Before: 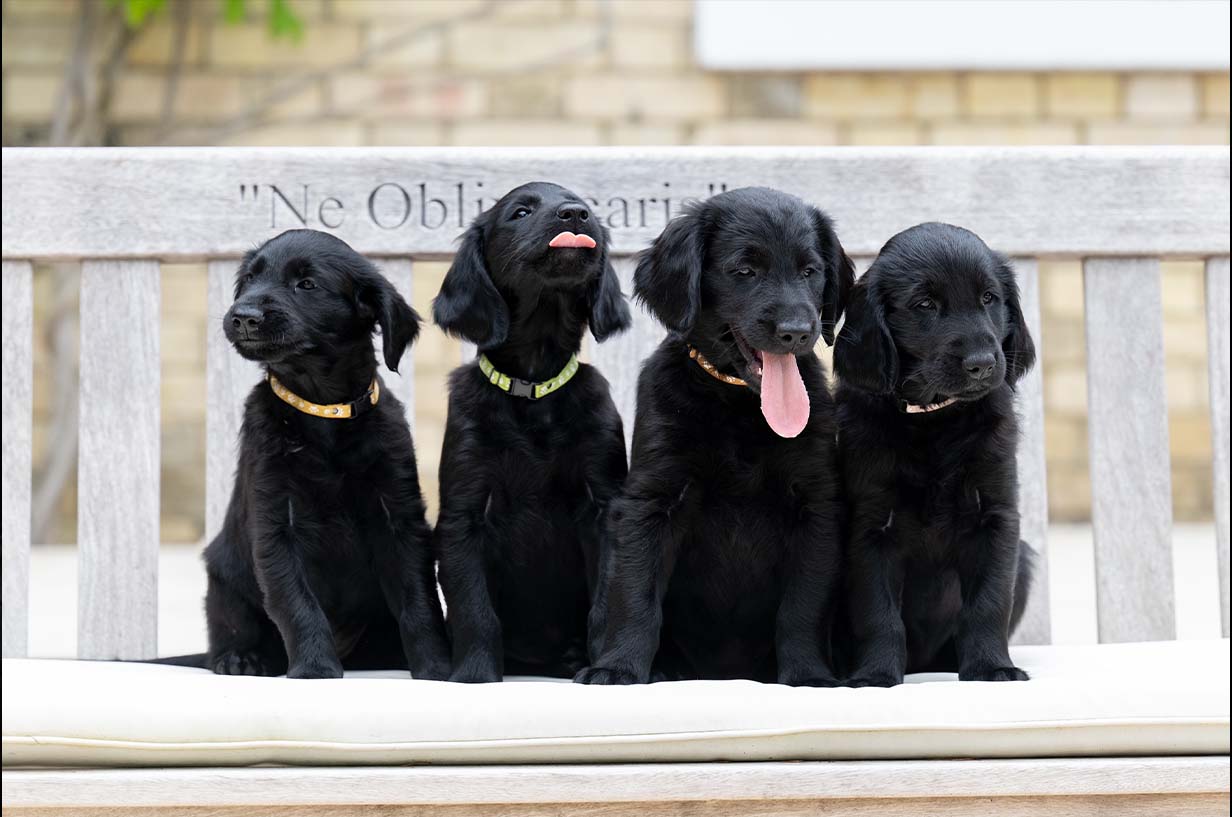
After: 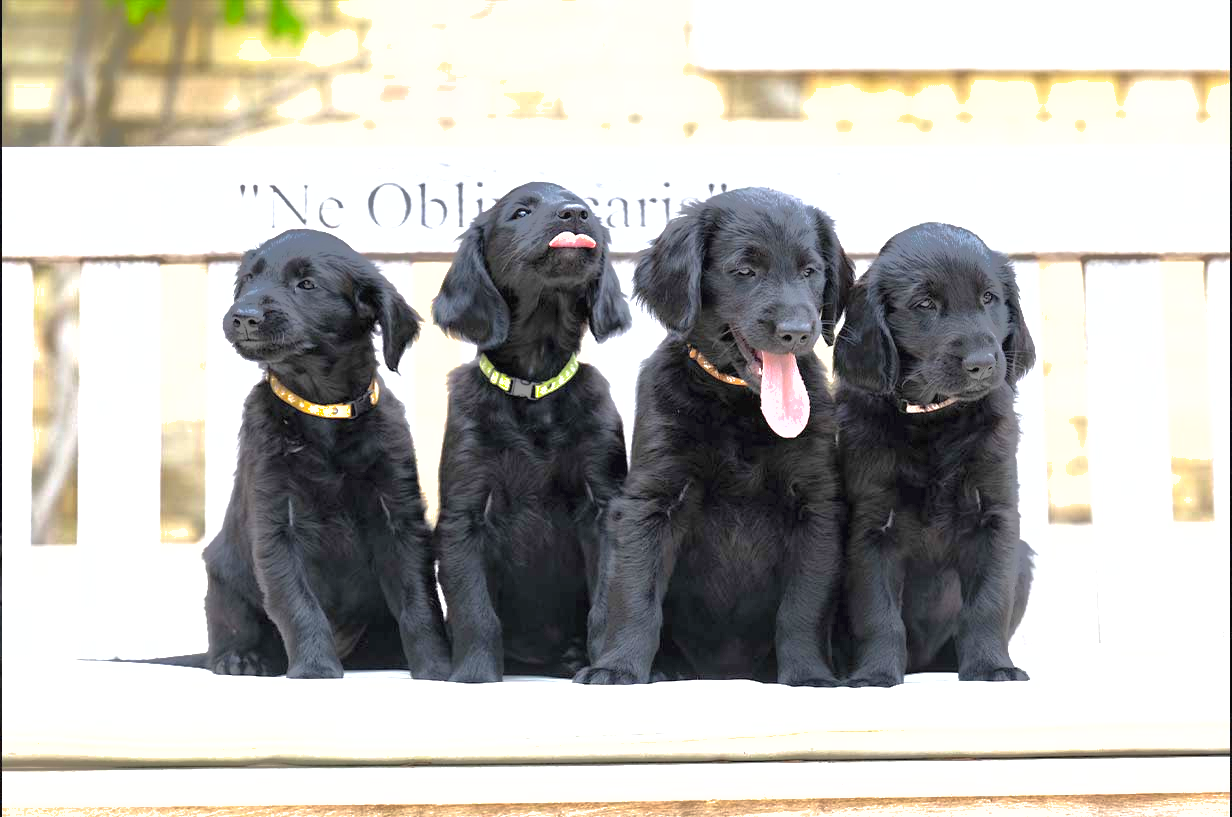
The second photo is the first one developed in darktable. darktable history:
shadows and highlights: shadows 40, highlights -60
exposure: black level correction 0, exposure 1 EV, compensate exposure bias true, compensate highlight preservation false
contrast brightness saturation: brightness 0.15
